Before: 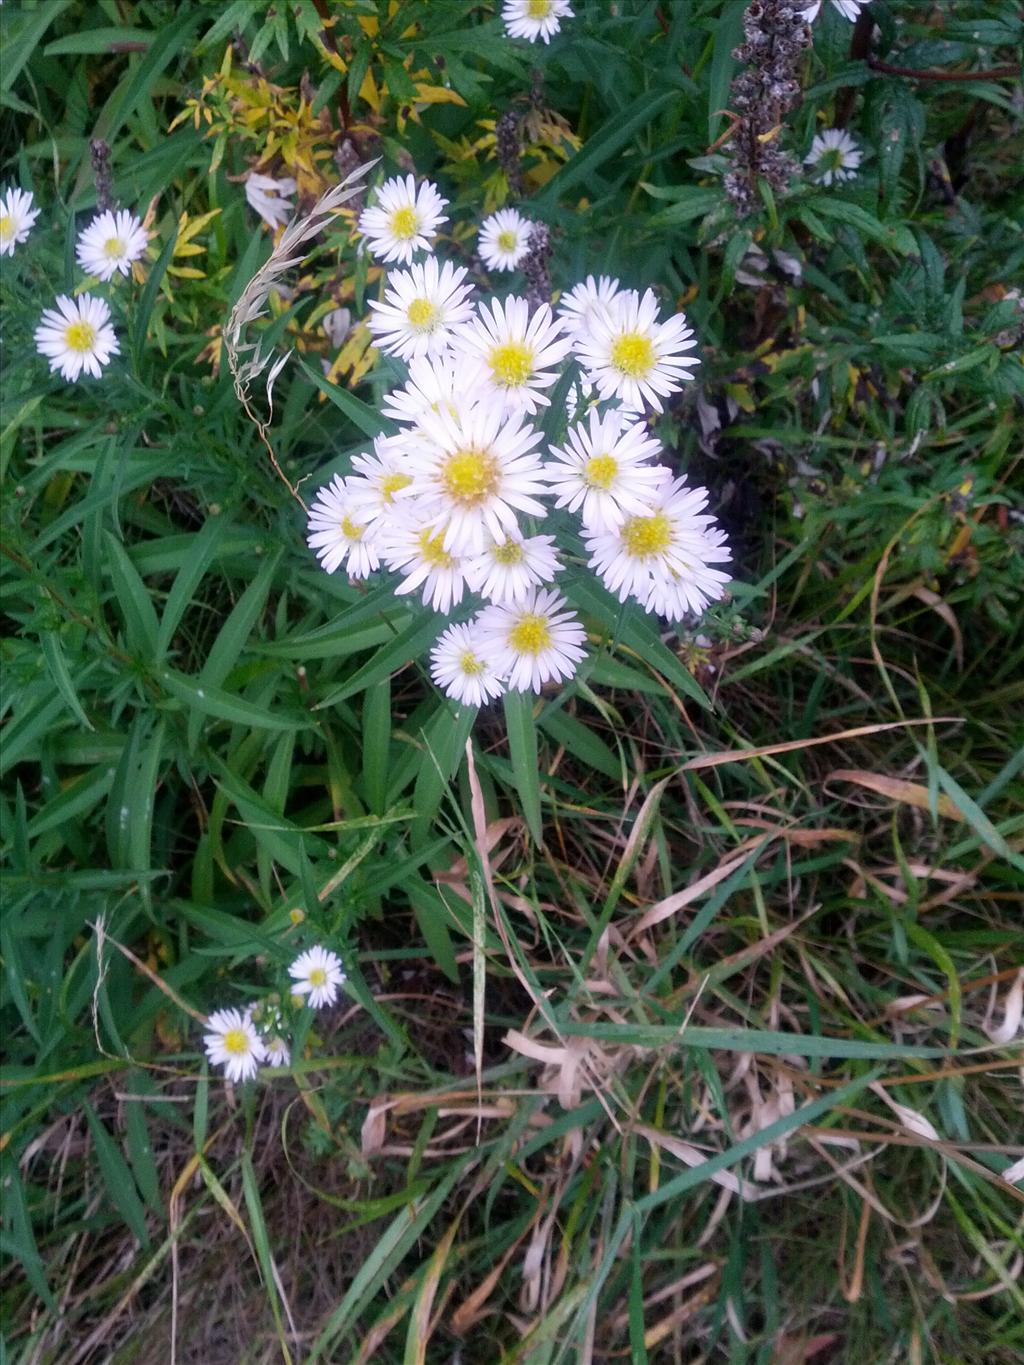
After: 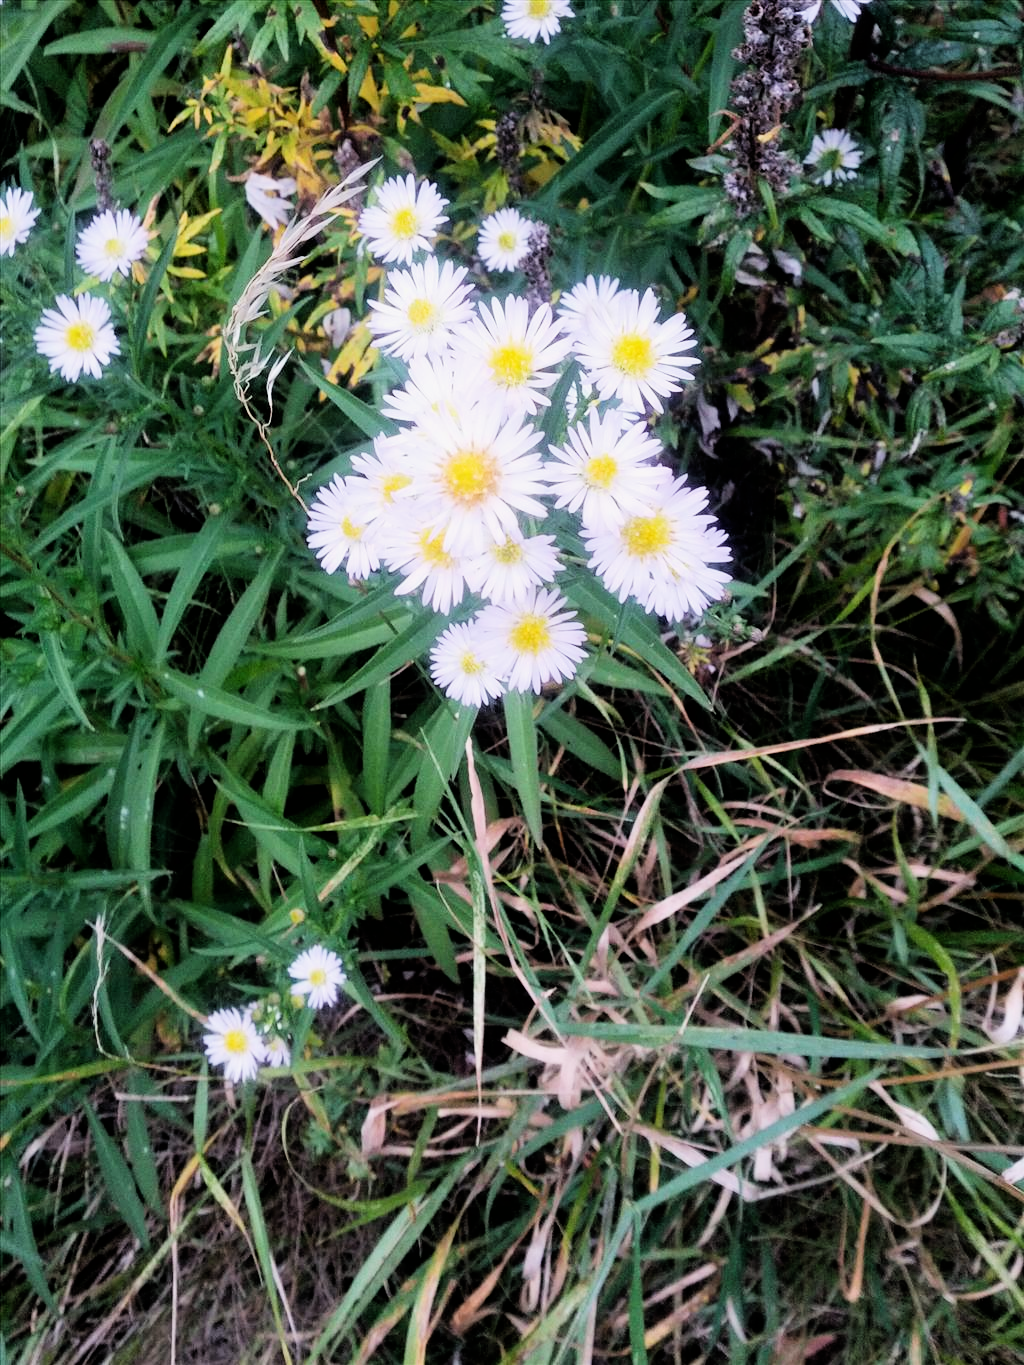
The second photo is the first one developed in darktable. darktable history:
filmic rgb: black relative exposure -5 EV, hardness 2.88, contrast 1.4
exposure: black level correction 0, exposure 0.7 EV, compensate exposure bias true, compensate highlight preservation false
